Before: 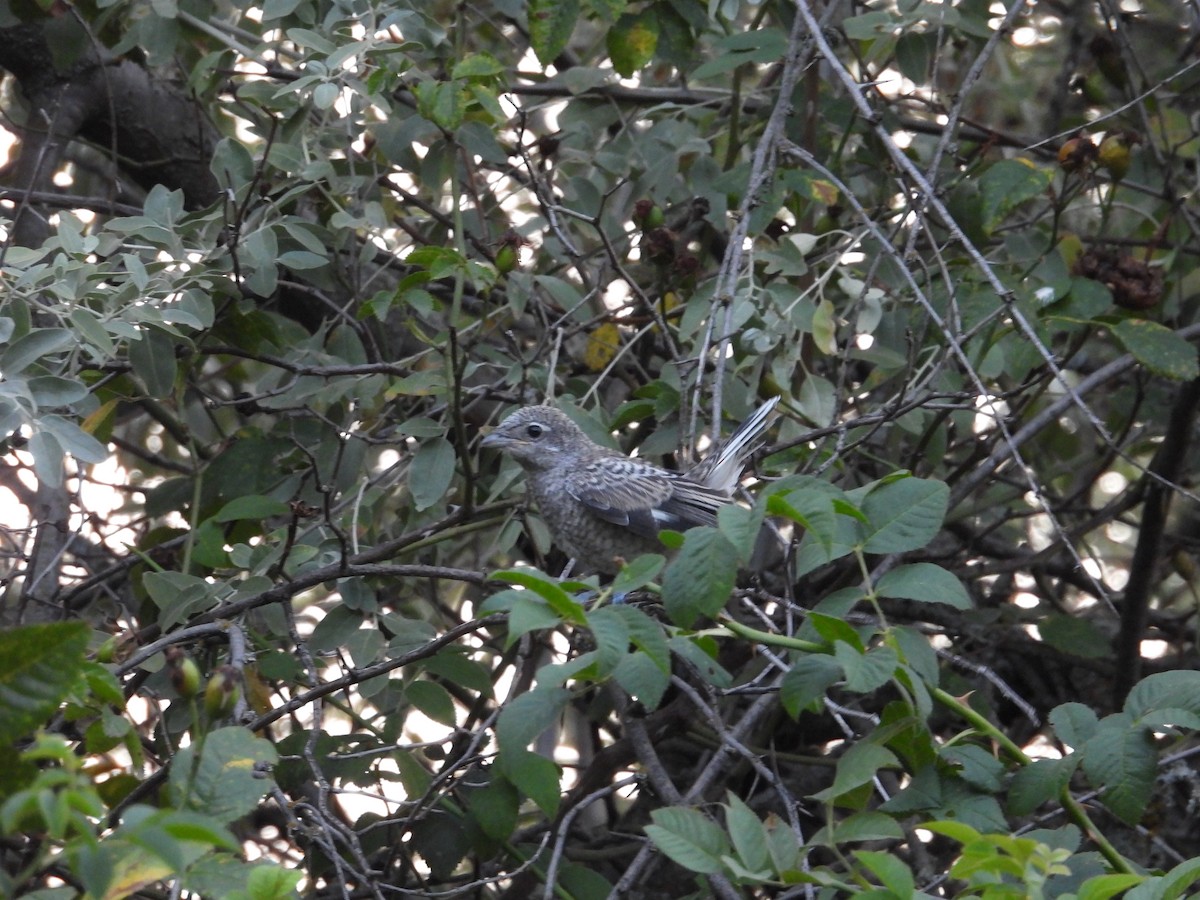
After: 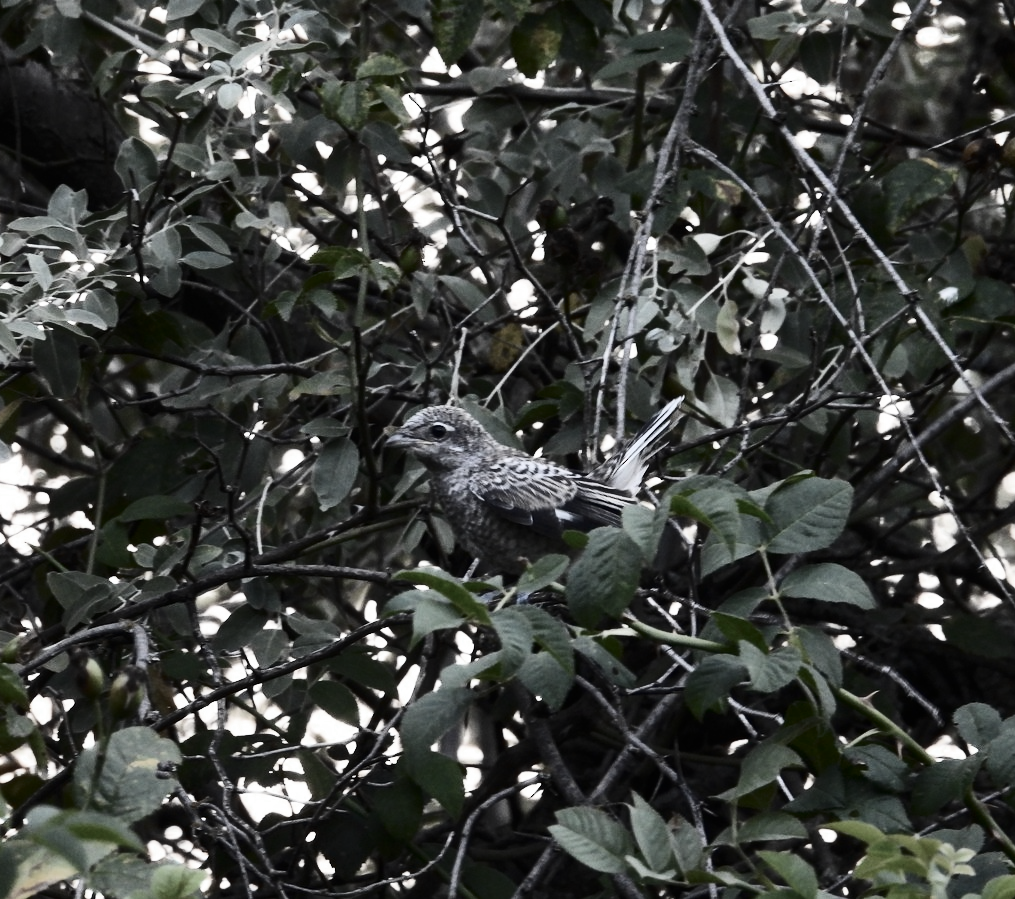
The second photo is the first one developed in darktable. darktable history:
crop: left 8.004%, right 7.381%
contrast brightness saturation: contrast 0.481, saturation -0.086
color correction: highlights a* -0.15, highlights b* 0.089
color zones: curves: ch0 [(0, 0.487) (0.241, 0.395) (0.434, 0.373) (0.658, 0.412) (0.838, 0.487)]; ch1 [(0, 0) (0.053, 0.053) (0.211, 0.202) (0.579, 0.259) (0.781, 0.241)]
